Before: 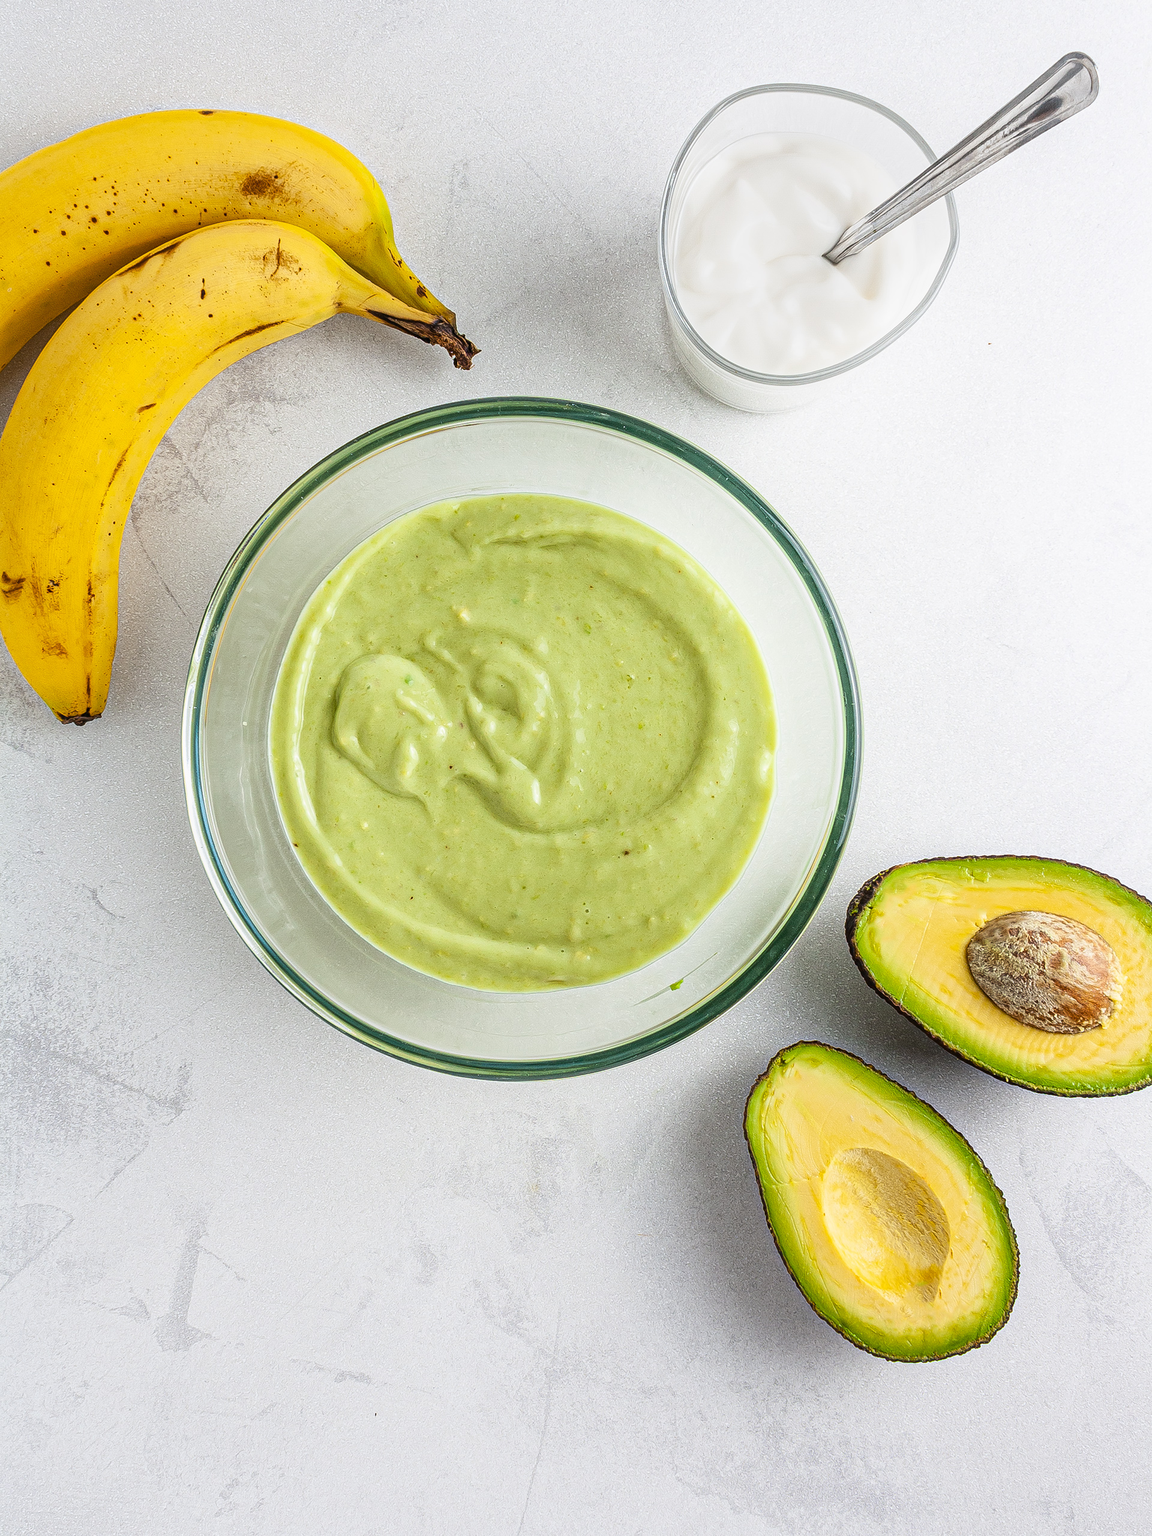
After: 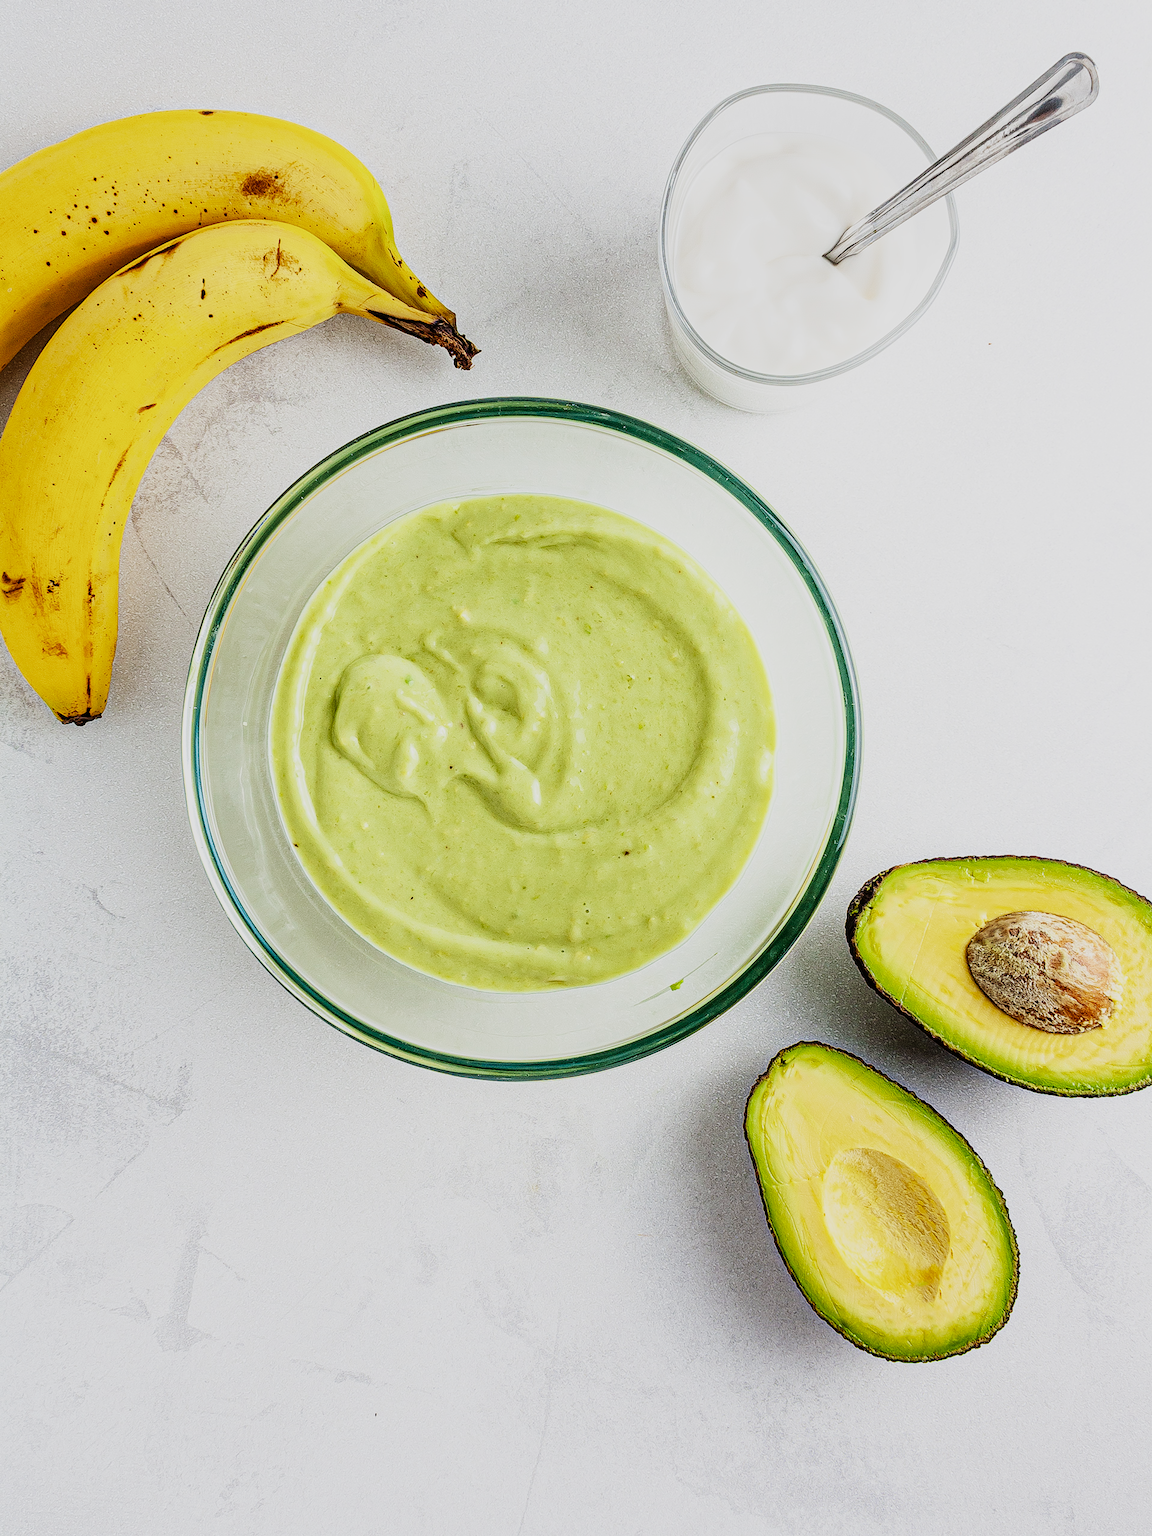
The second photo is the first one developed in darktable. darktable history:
sigmoid: contrast 1.7, skew -0.2, preserve hue 0%, red attenuation 0.1, red rotation 0.035, green attenuation 0.1, green rotation -0.017, blue attenuation 0.15, blue rotation -0.052, base primaries Rec2020
velvia: on, module defaults
